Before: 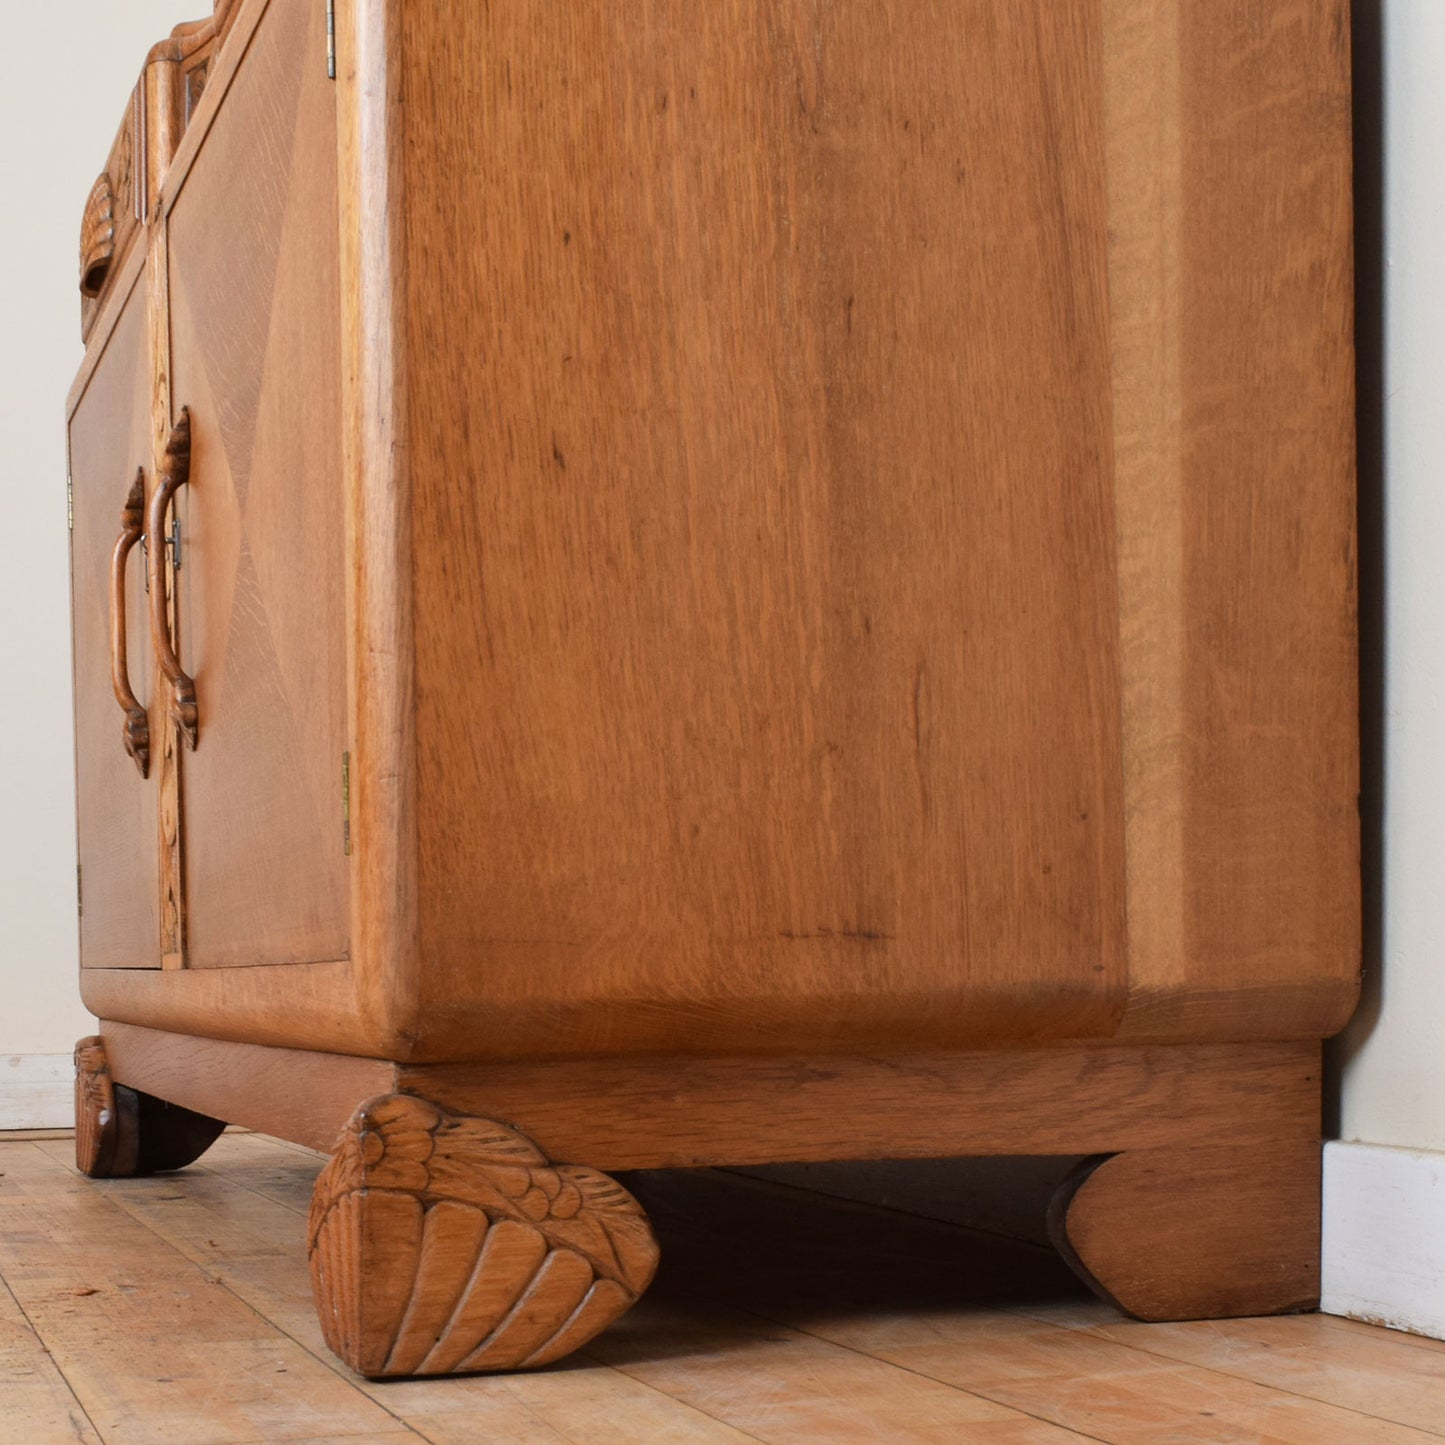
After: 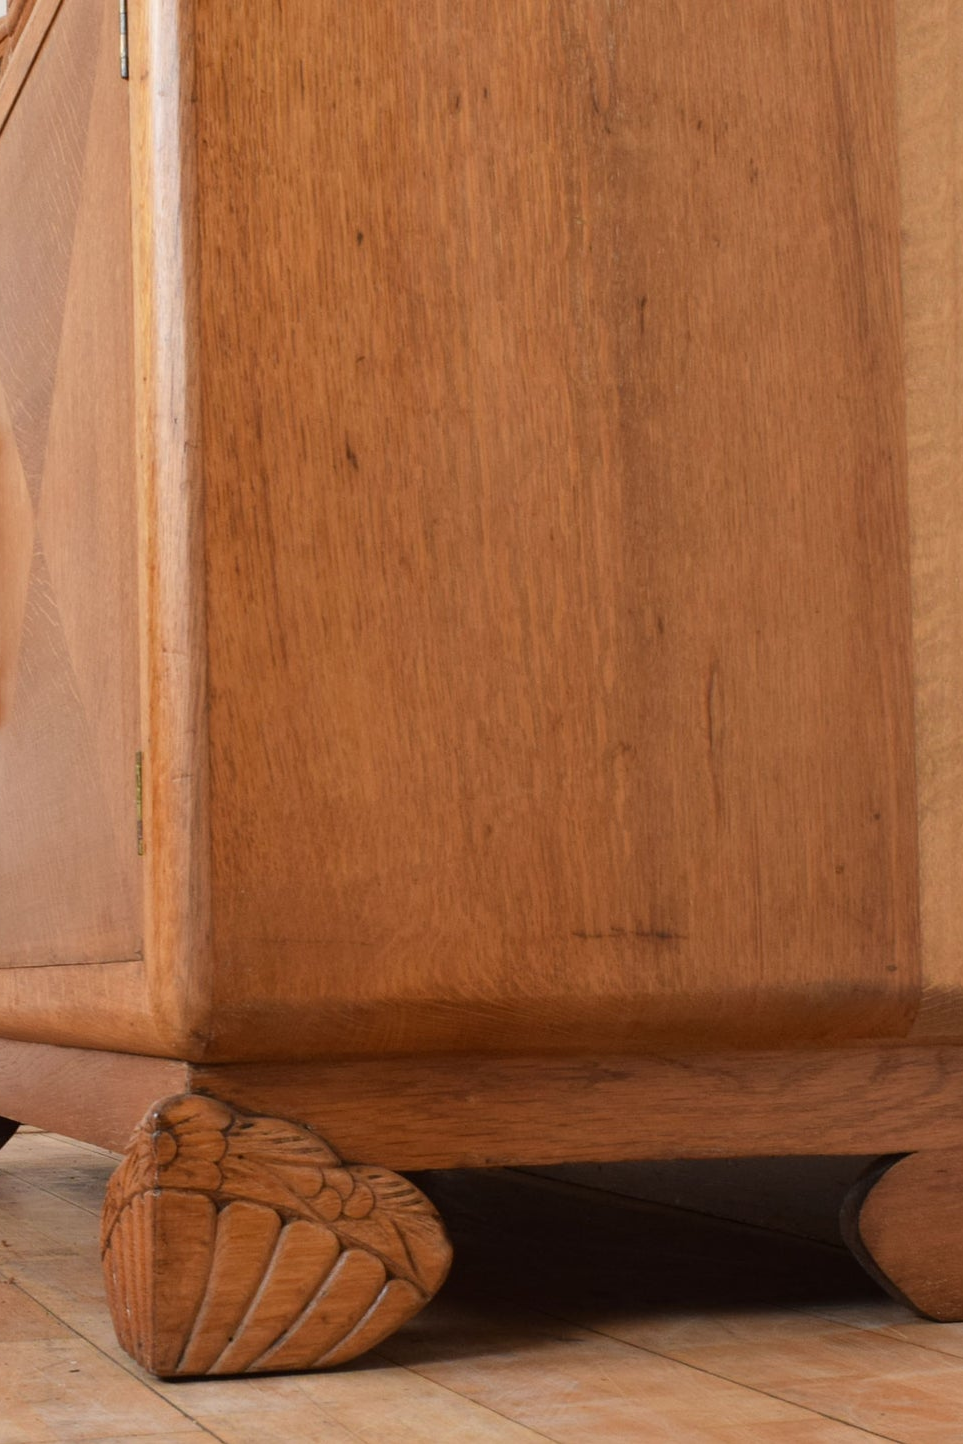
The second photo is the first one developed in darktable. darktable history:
crop and rotate: left 14.37%, right 18.98%
